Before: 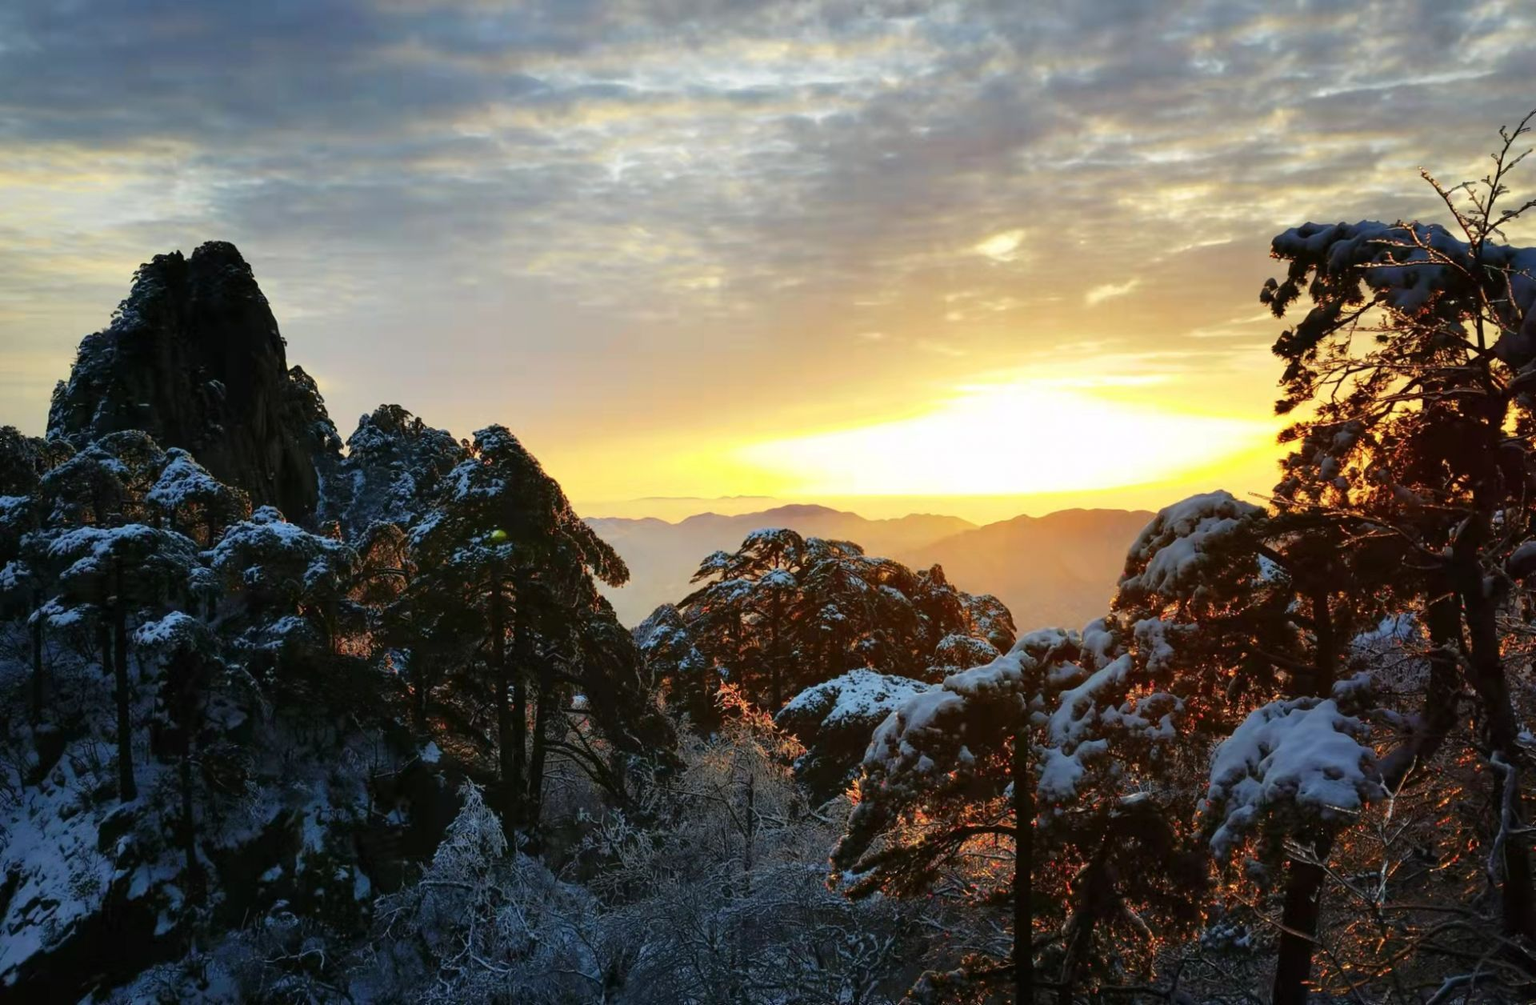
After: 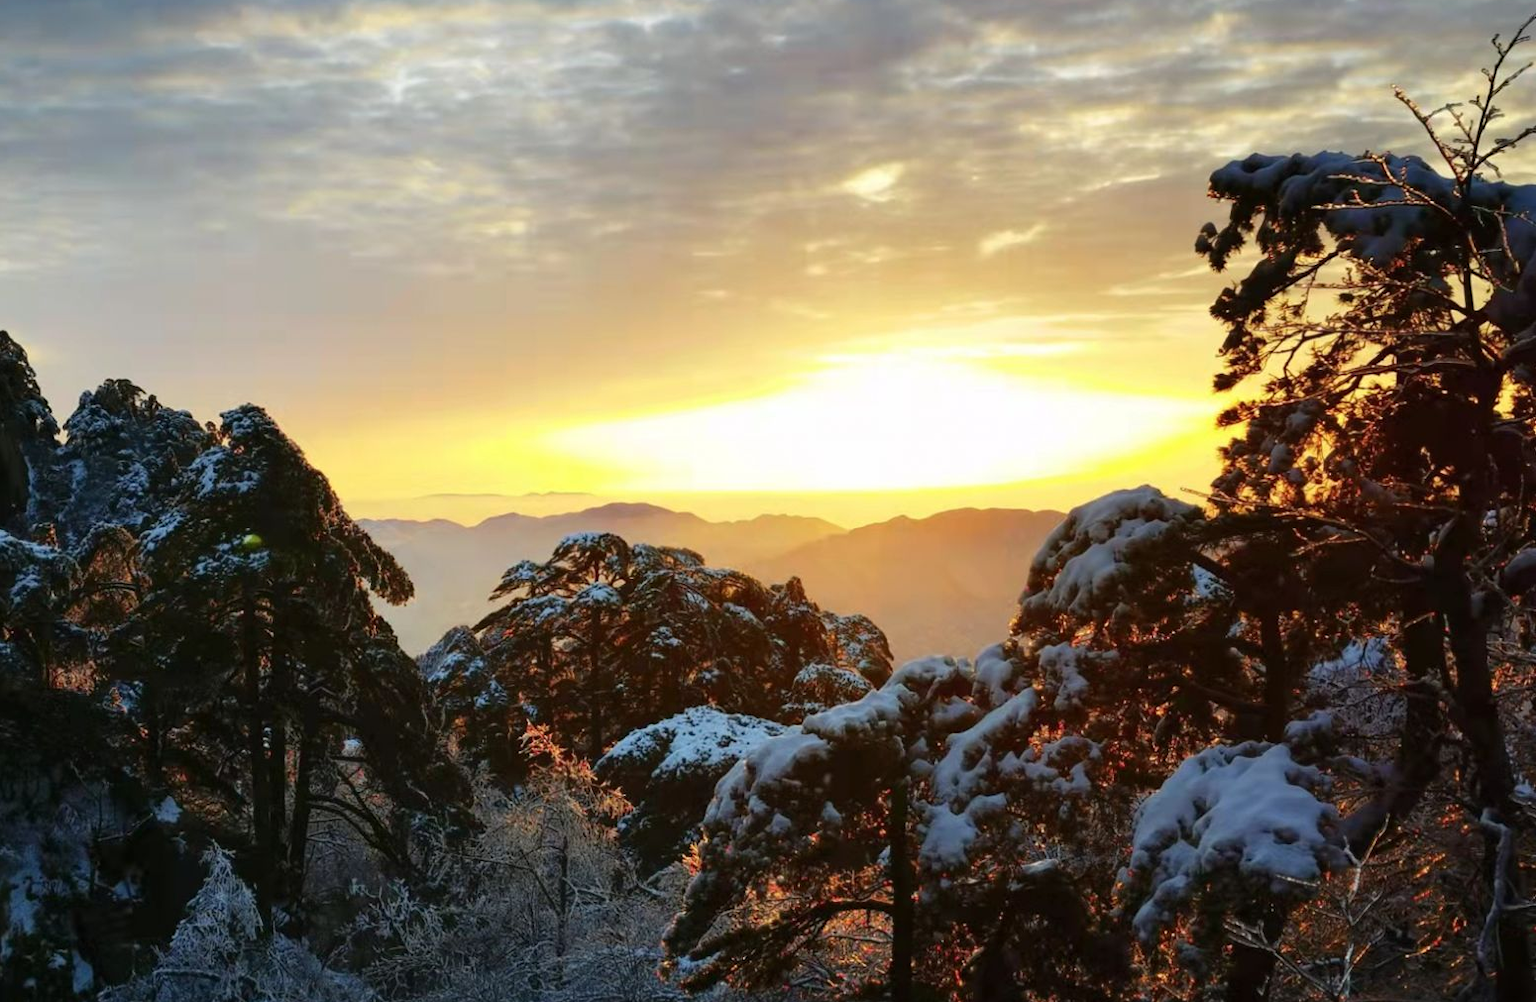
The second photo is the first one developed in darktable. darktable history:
crop: left 19.26%, top 9.824%, right 0%, bottom 9.557%
